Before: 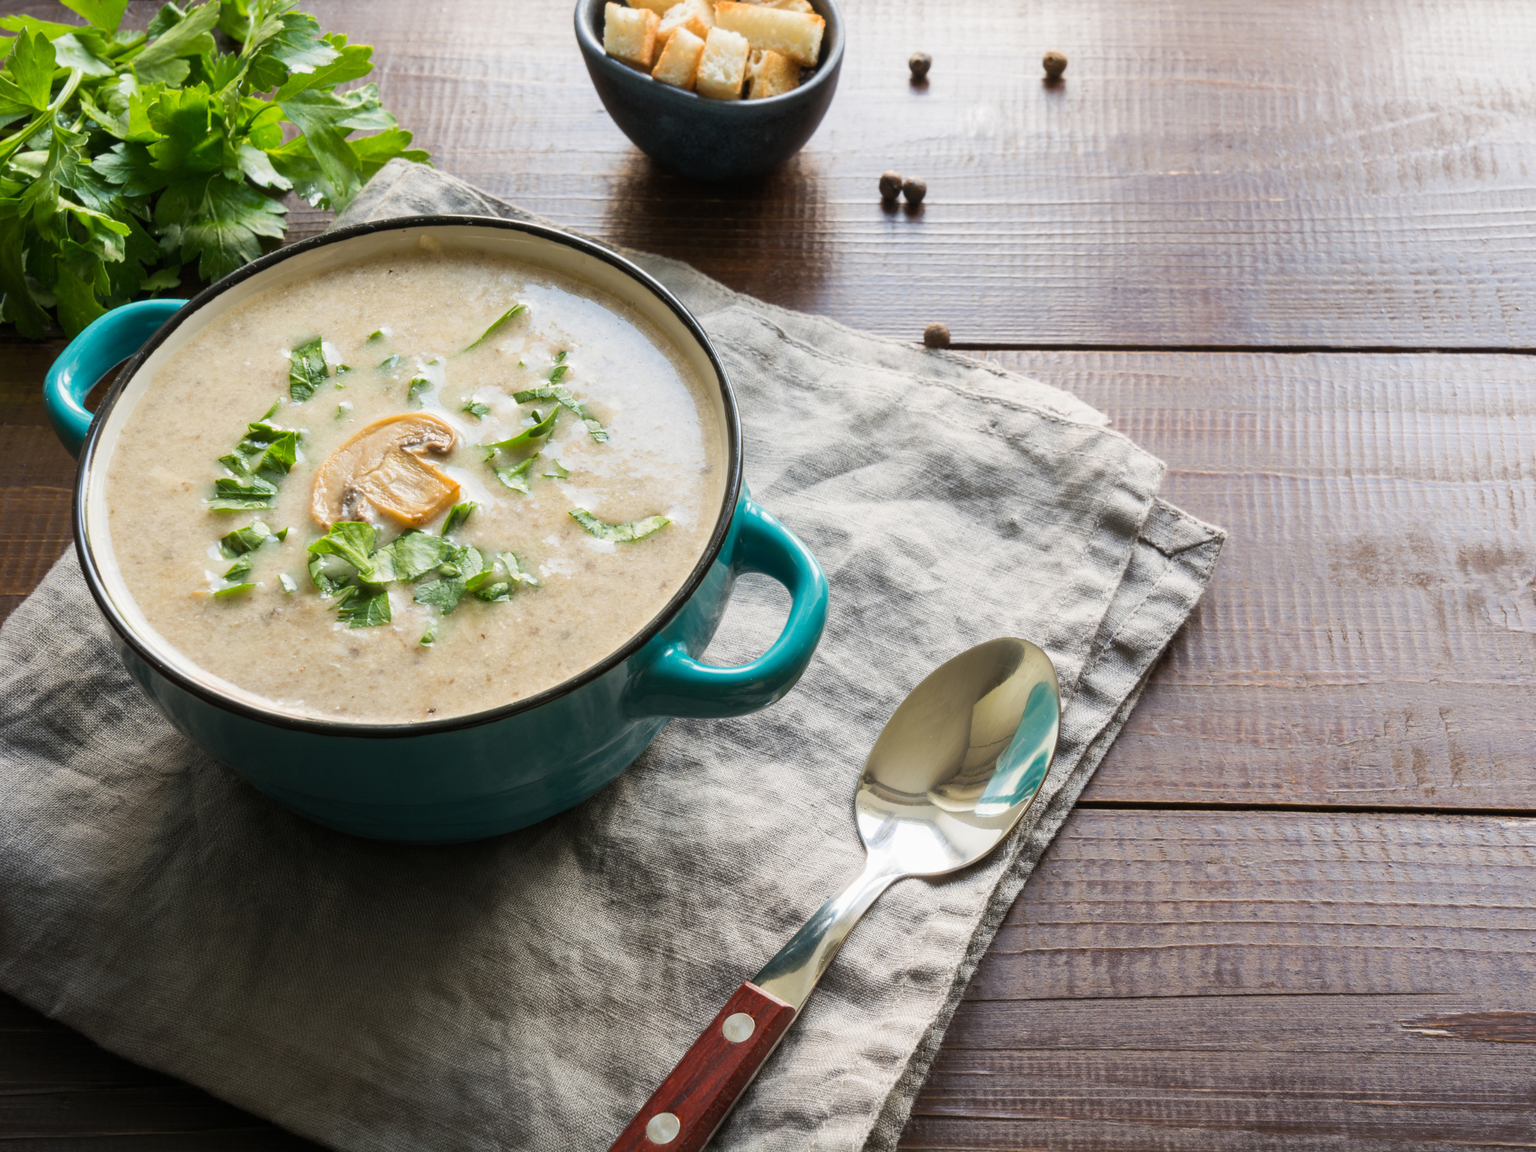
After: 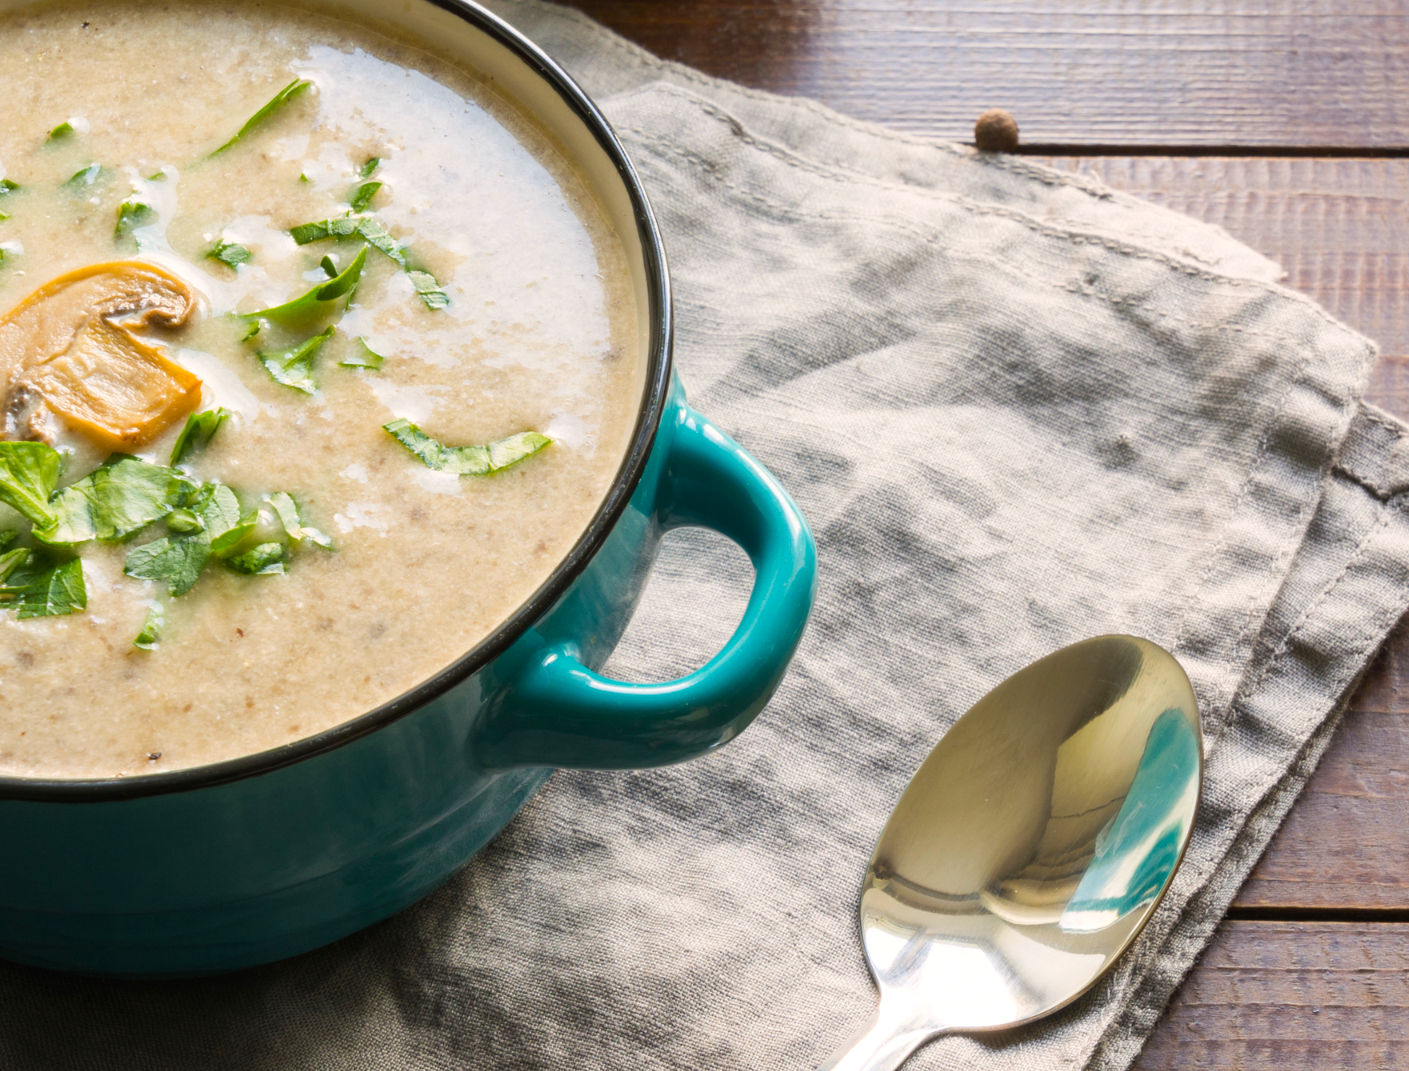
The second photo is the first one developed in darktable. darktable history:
crop and rotate: left 22.087%, top 22.316%, right 22.844%, bottom 21.863%
color balance rgb: highlights gain › luminance 7.676%, highlights gain › chroma 0.913%, highlights gain › hue 49.21°, perceptual saturation grading › global saturation 25.059%
